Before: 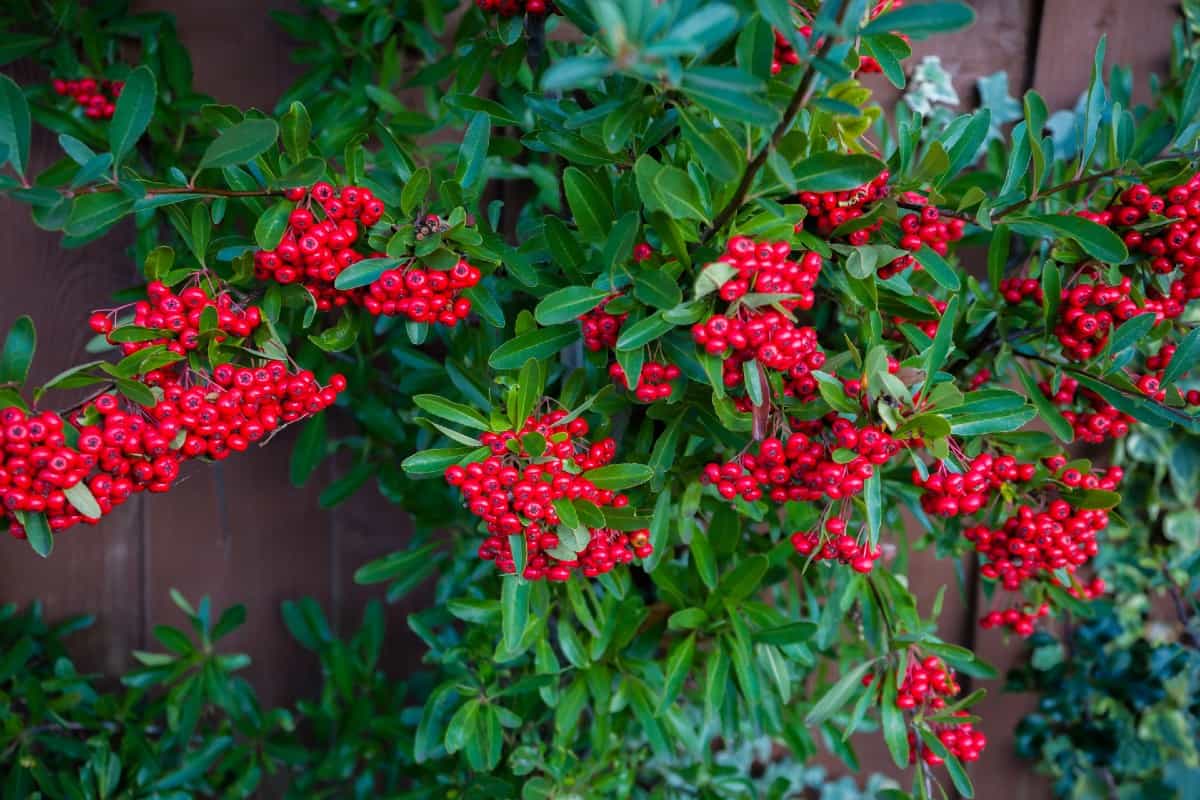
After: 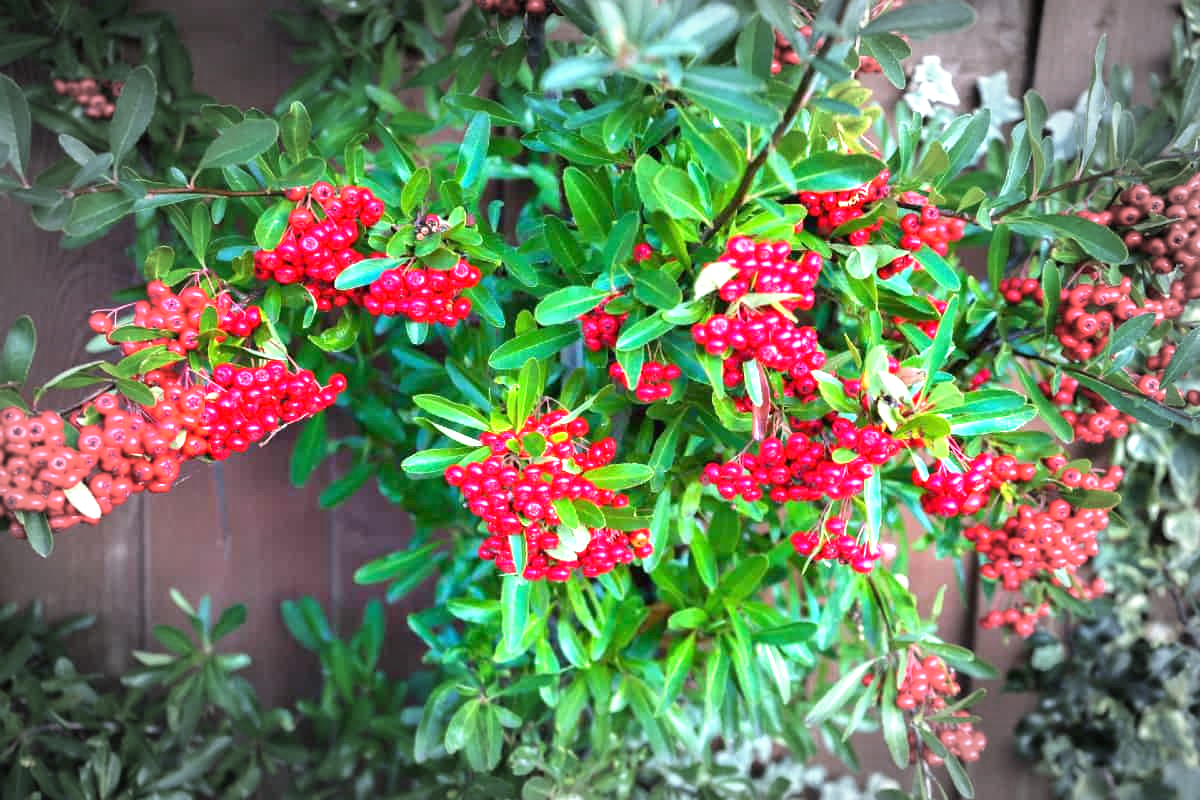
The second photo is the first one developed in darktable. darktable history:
exposure: black level correction 0, exposure 1.924 EV, compensate highlight preservation false
vignetting: fall-off start 65.9%, fall-off radius 39.66%, brightness -0.44, saturation -0.686, automatic ratio true, width/height ratio 0.677, unbound false
